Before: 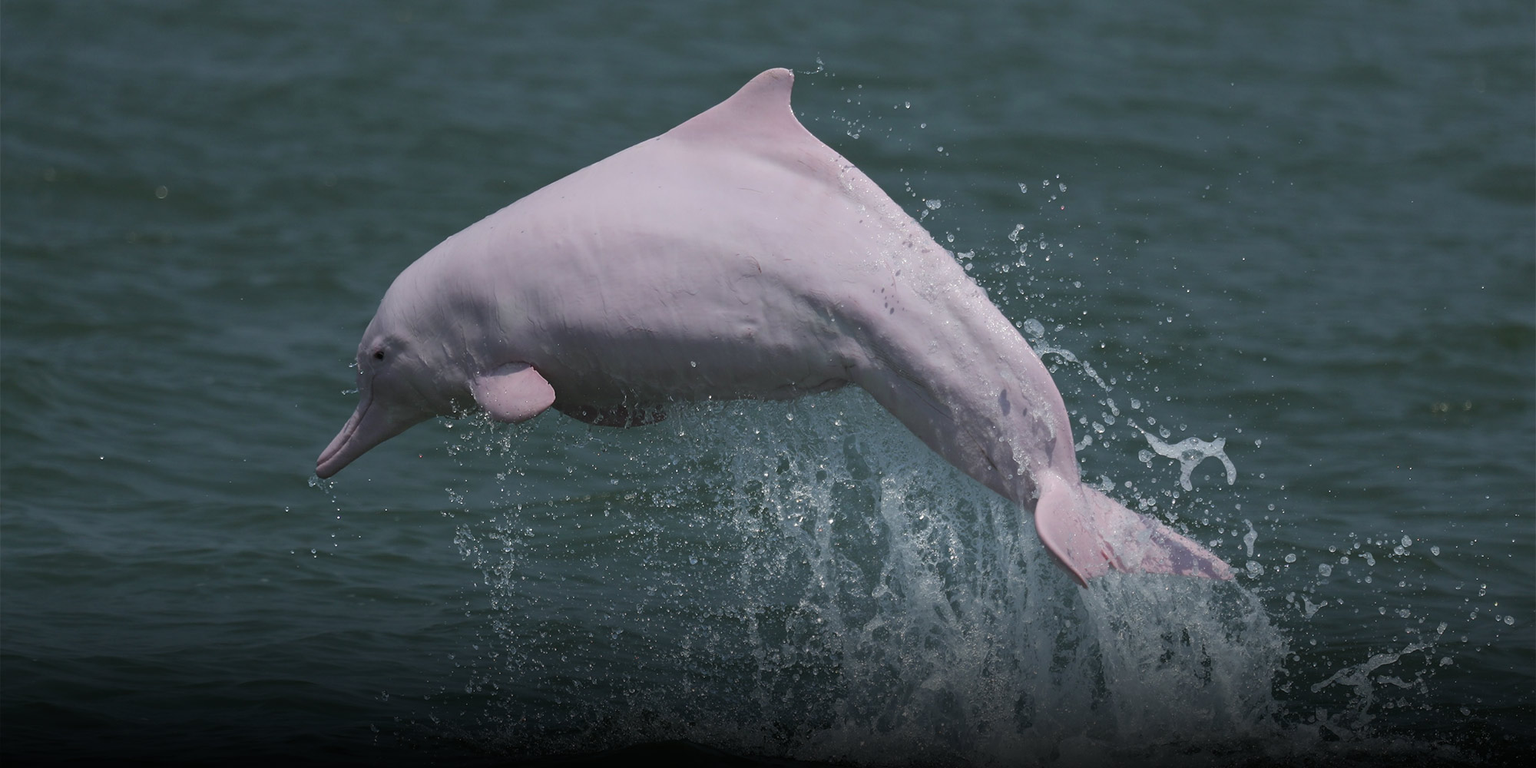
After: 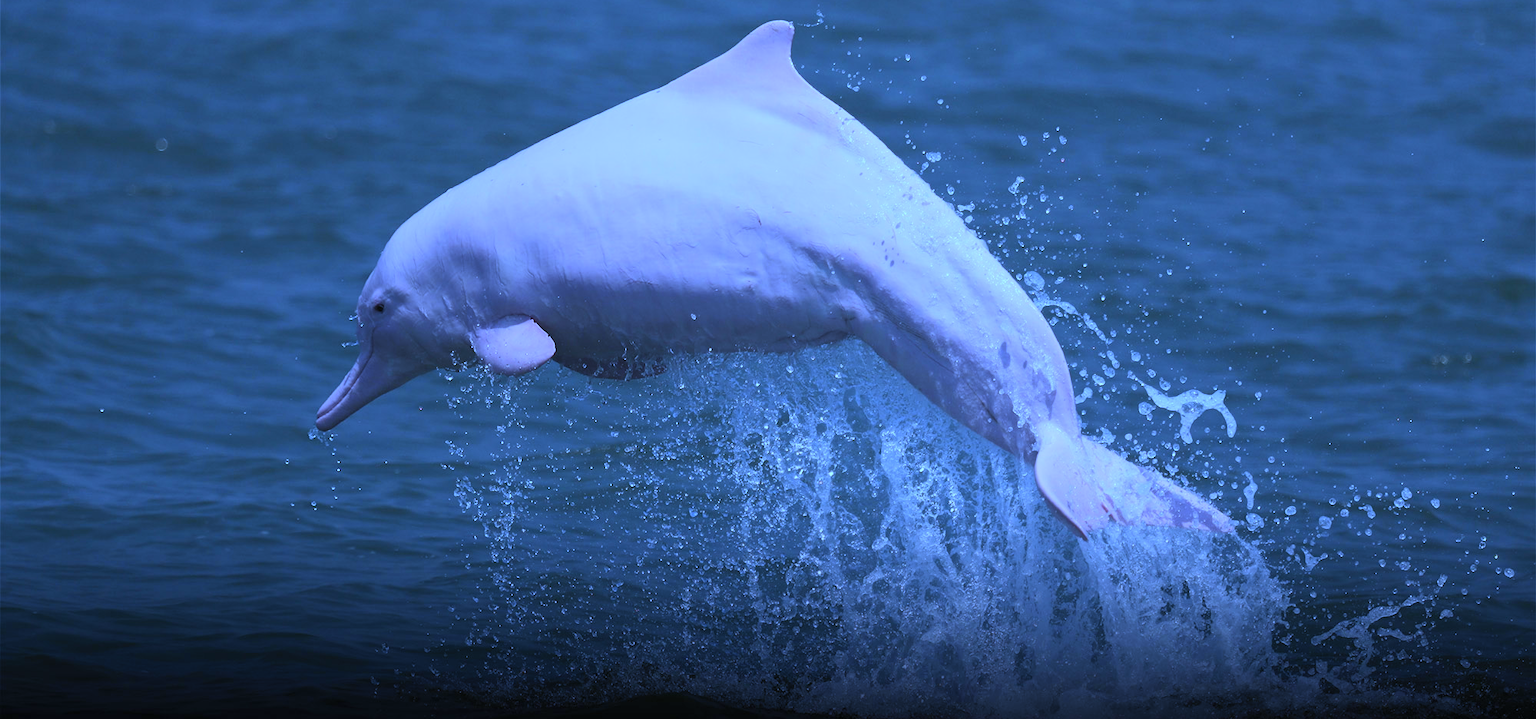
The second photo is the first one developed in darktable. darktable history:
contrast brightness saturation: contrast 0.2, brightness 0.16, saturation 0.22
white balance: red 0.766, blue 1.537
crop and rotate: top 6.25%
